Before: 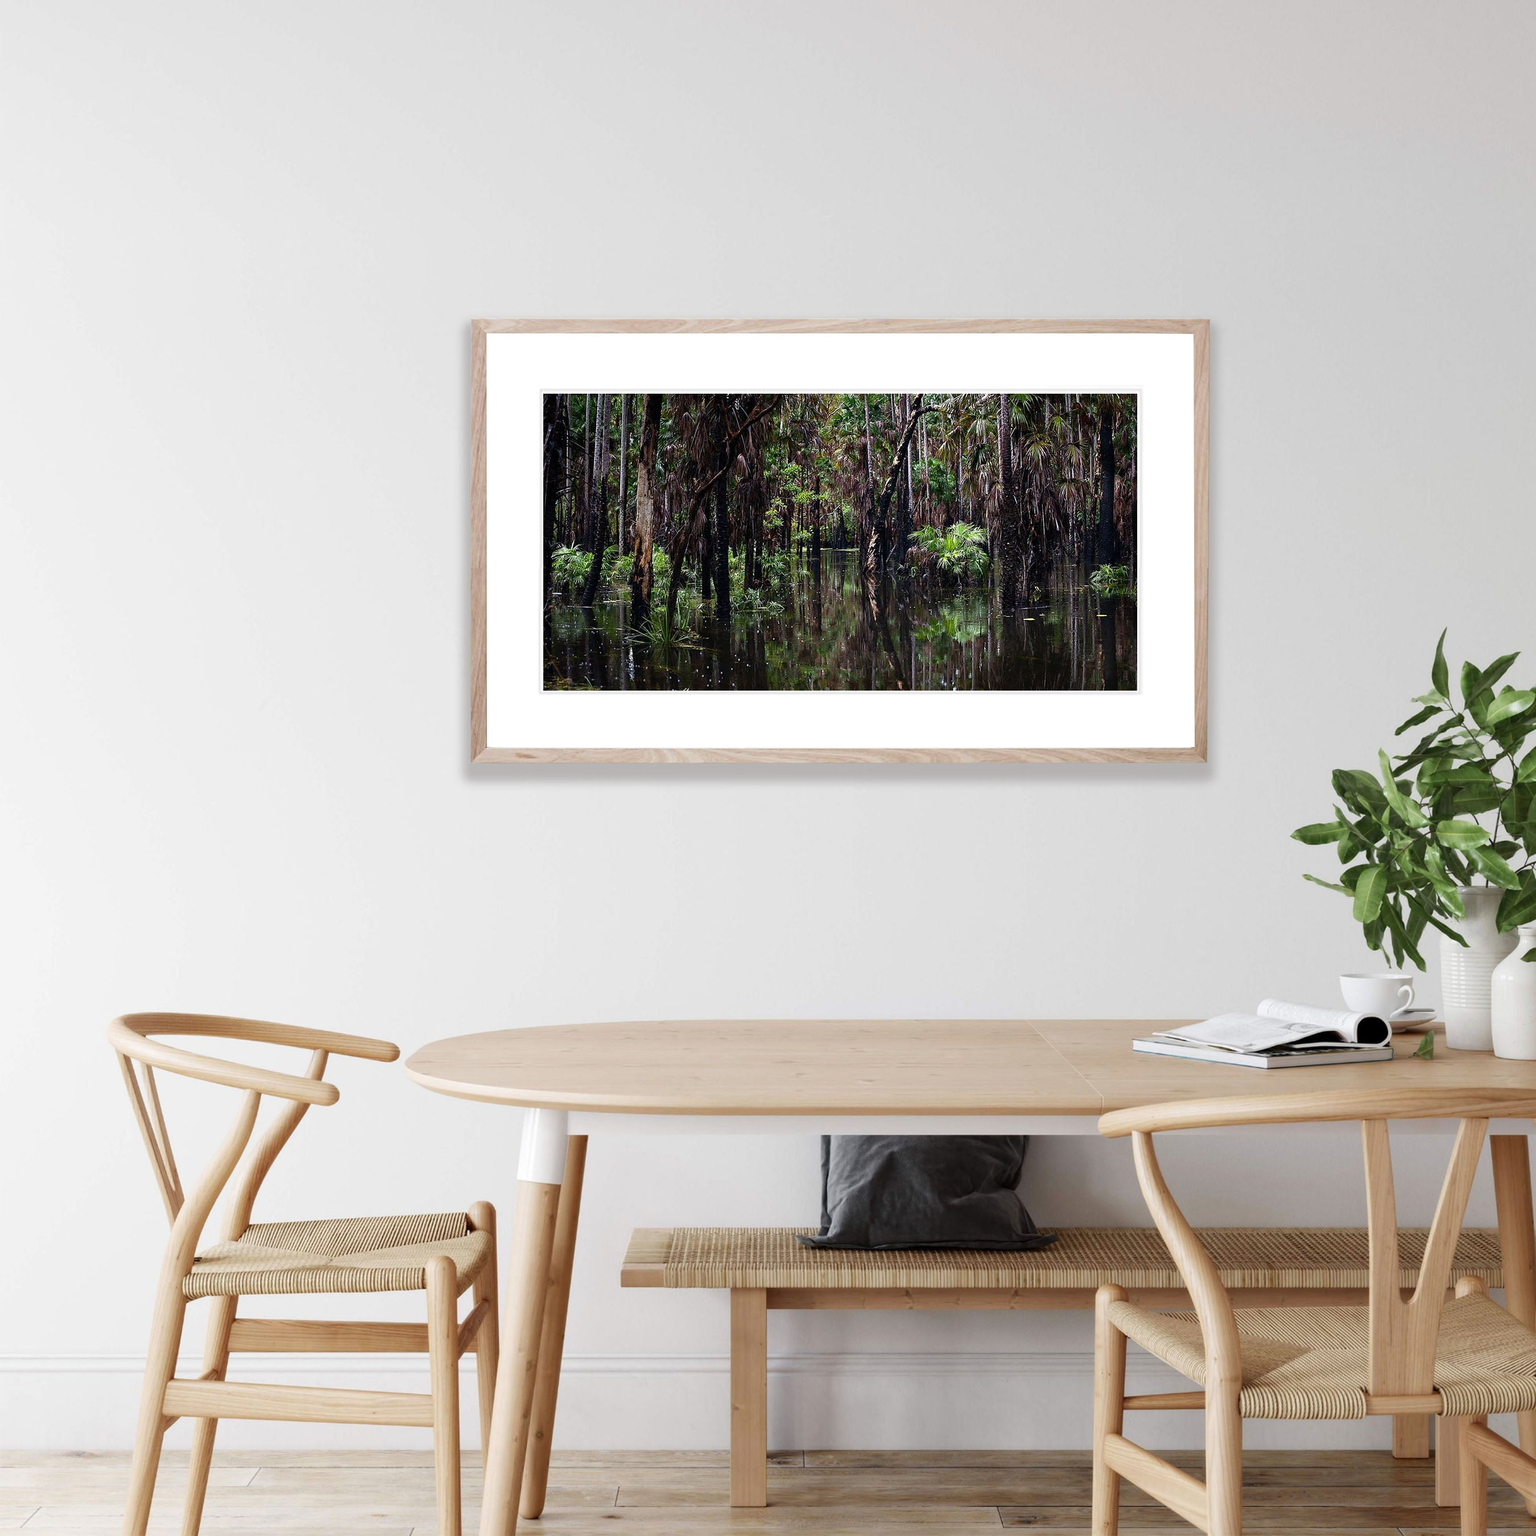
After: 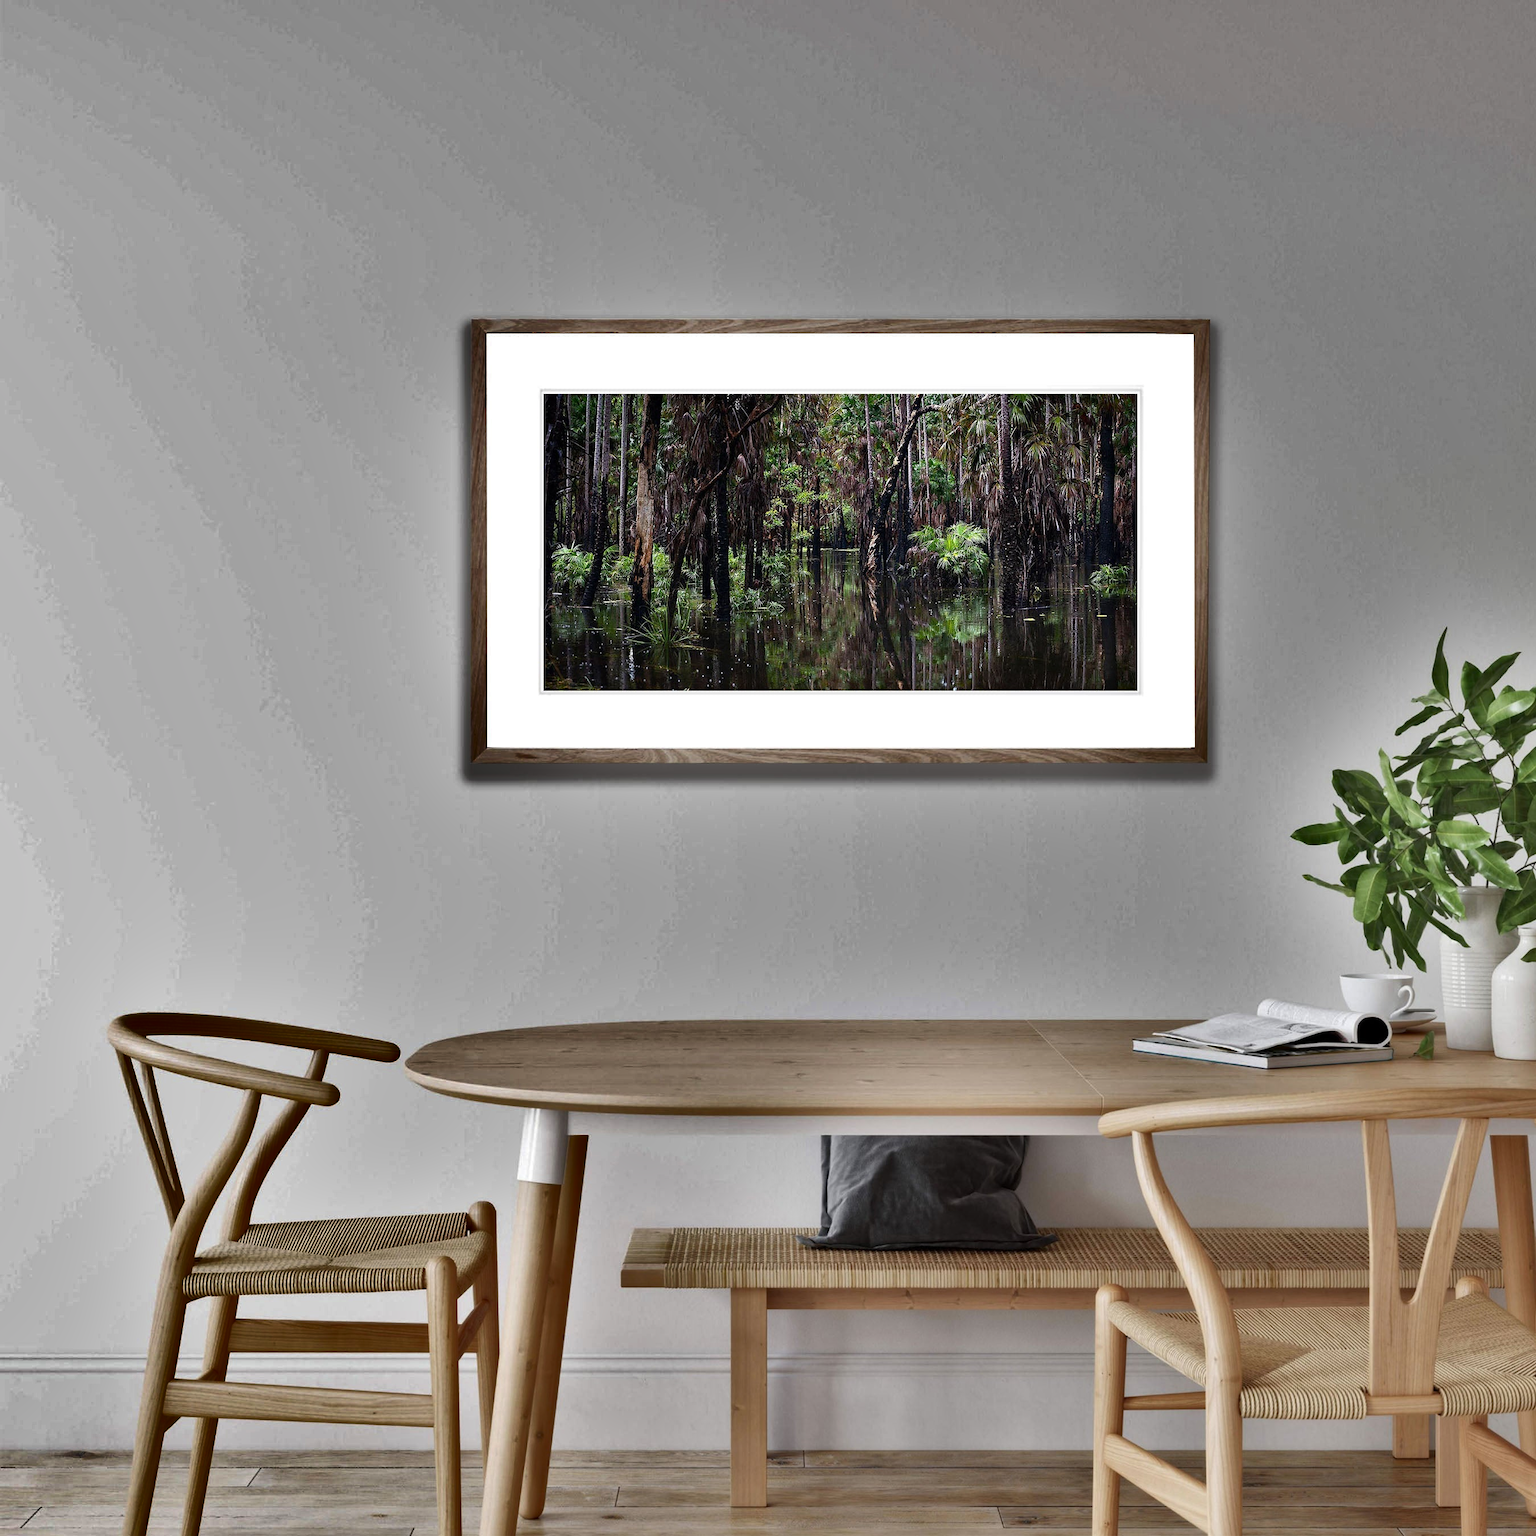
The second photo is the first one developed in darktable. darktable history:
shadows and highlights: shadows 17.86, highlights -83.36, soften with gaussian
